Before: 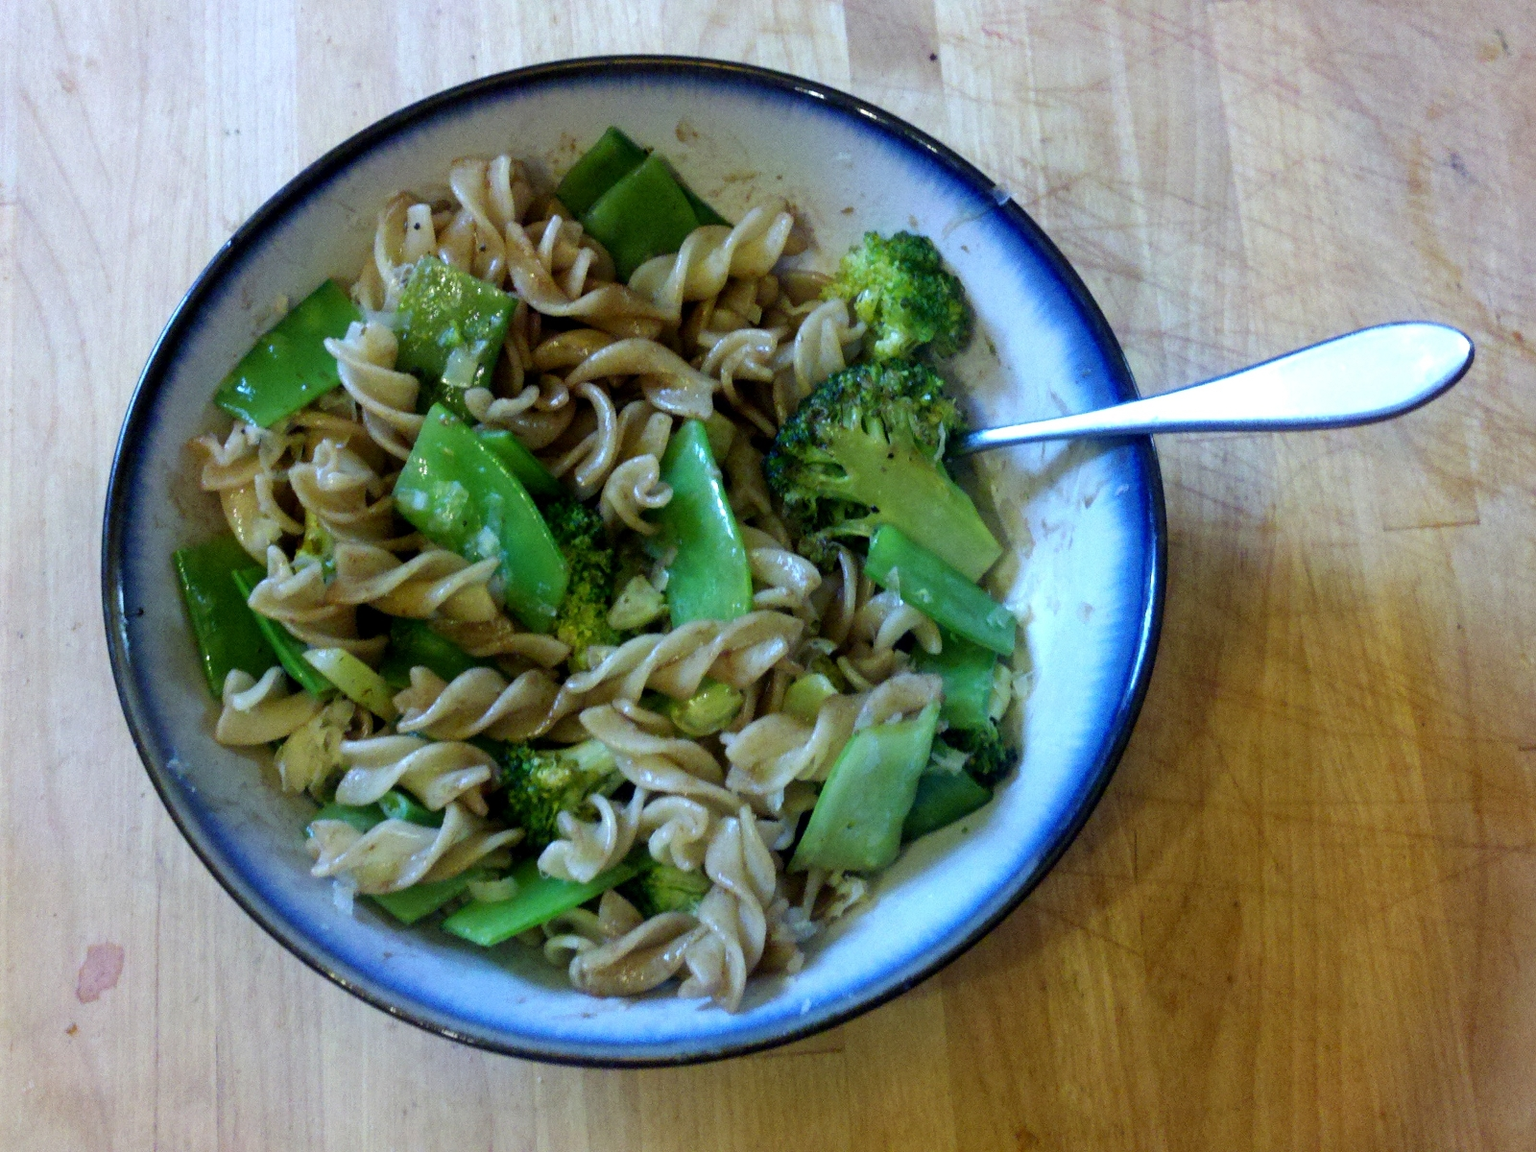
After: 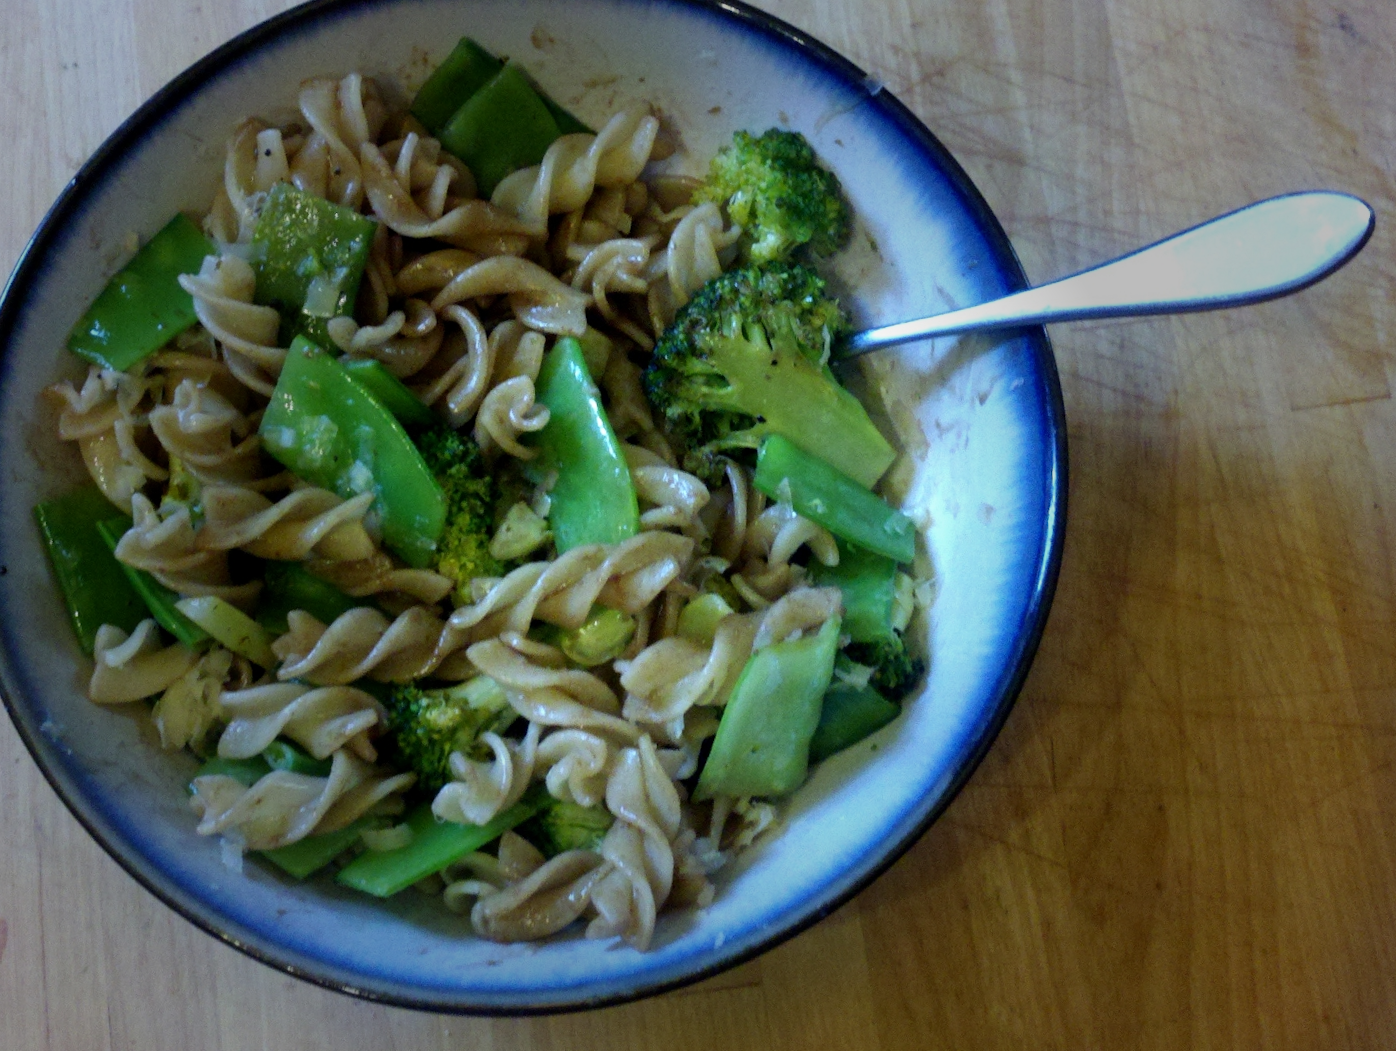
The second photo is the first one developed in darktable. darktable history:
crop and rotate: angle 3.33°, left 6.087%, top 5.687%
vignetting: fall-off start 31.56%, fall-off radius 33.88%, saturation 0.001
